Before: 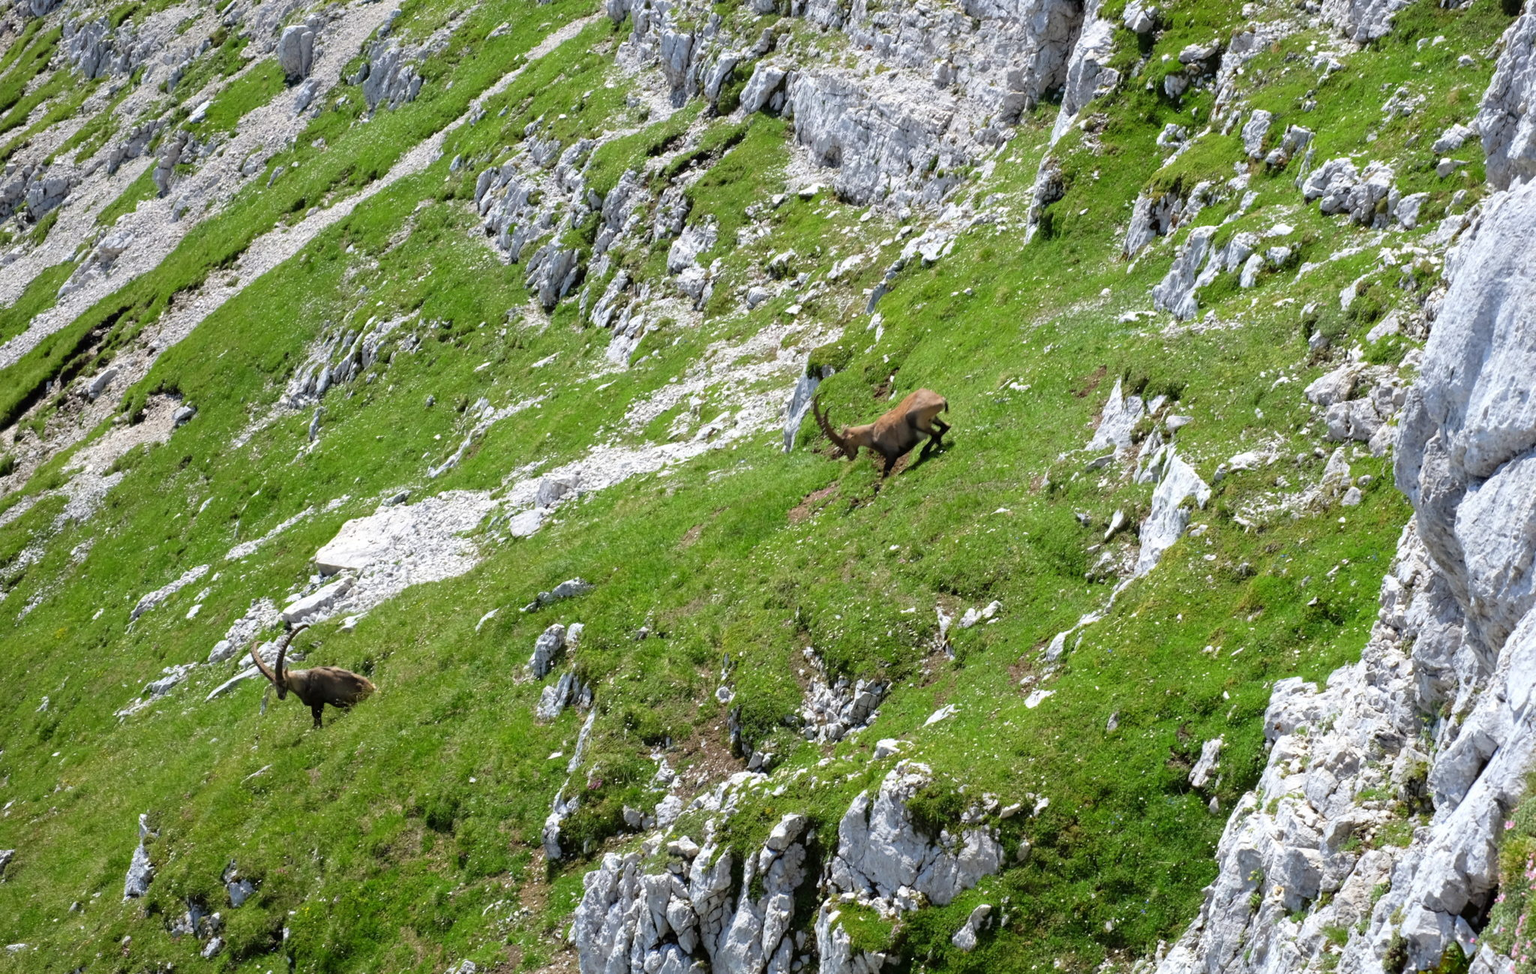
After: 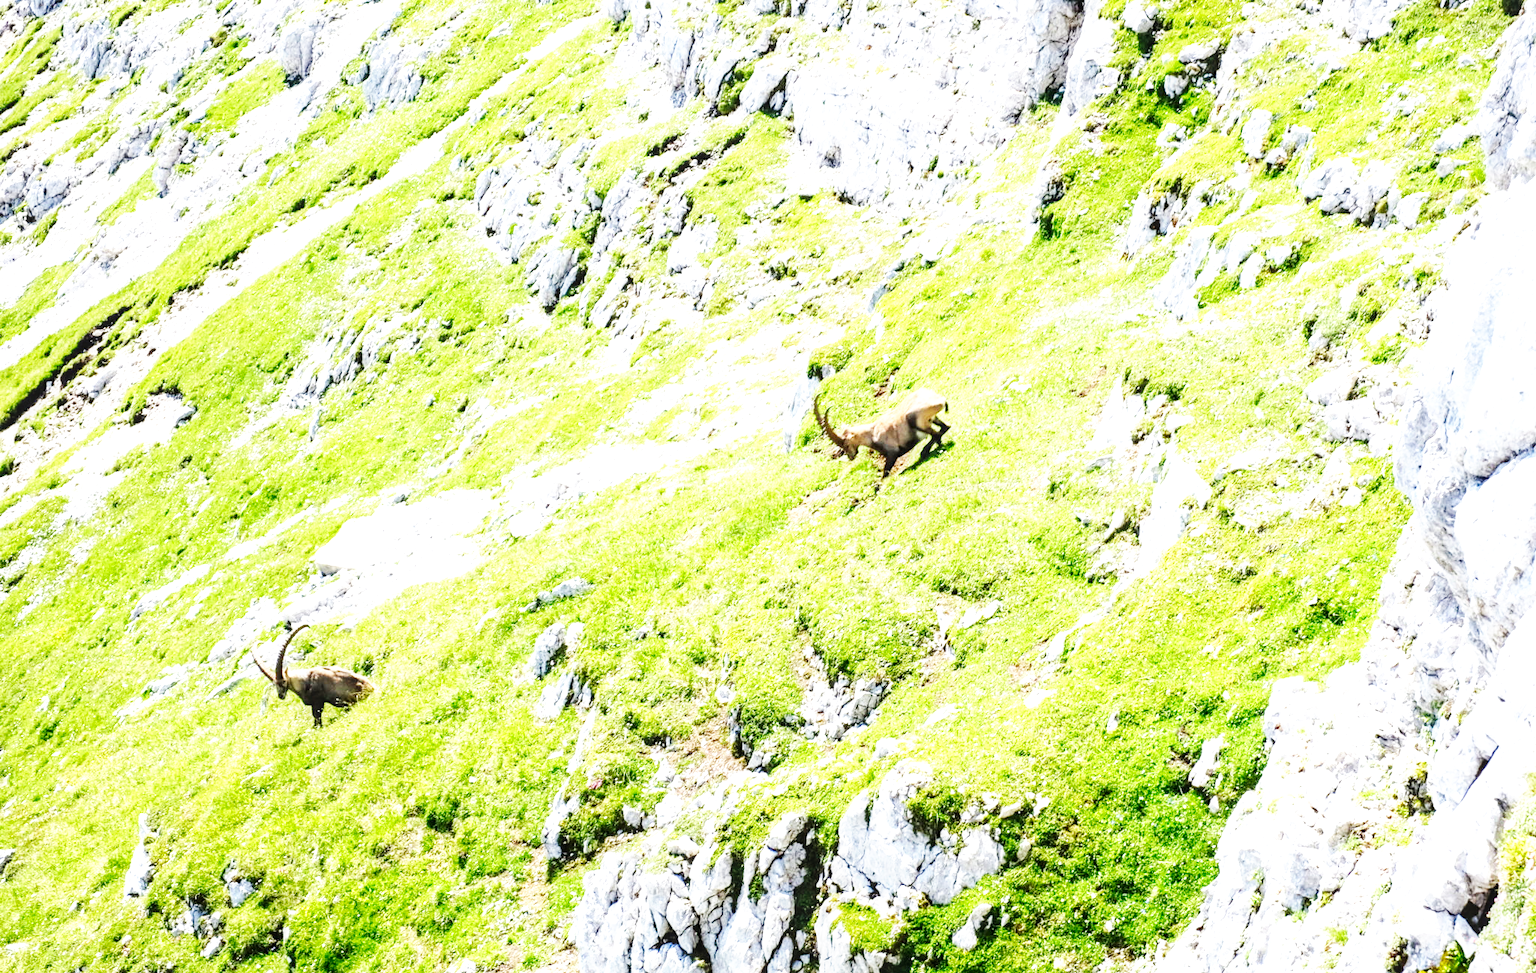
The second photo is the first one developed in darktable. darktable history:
local contrast: detail 130%
base curve: curves: ch0 [(0, 0) (0.007, 0.004) (0.027, 0.03) (0.046, 0.07) (0.207, 0.54) (0.442, 0.872) (0.673, 0.972) (1, 1)], preserve colors none
exposure: black level correction 0, exposure 1.294 EV, compensate exposure bias true, compensate highlight preservation false
